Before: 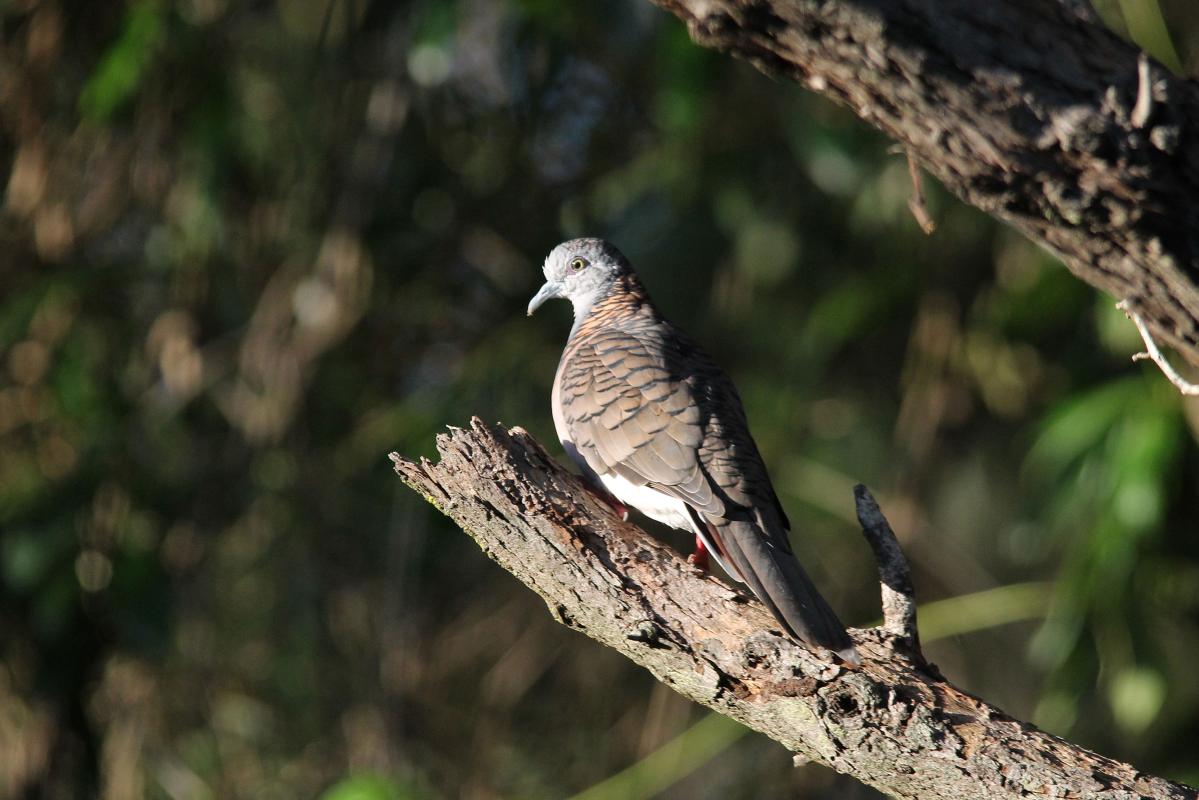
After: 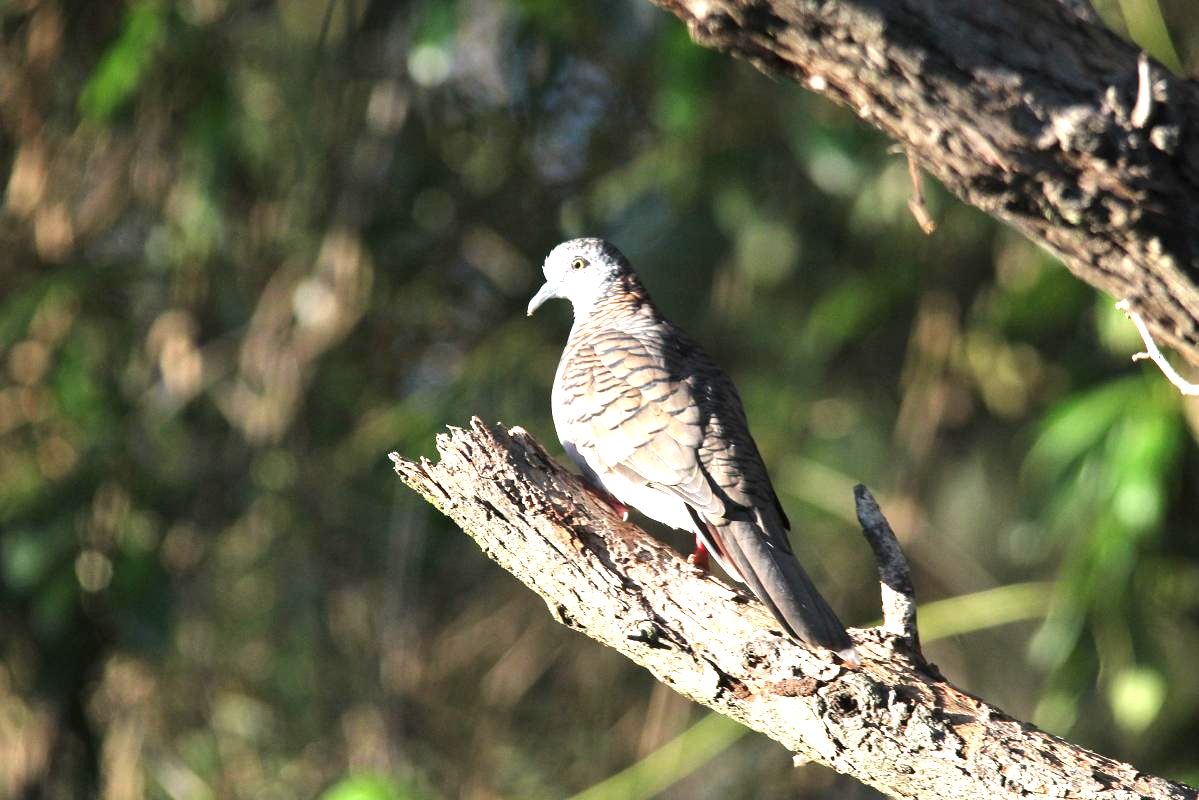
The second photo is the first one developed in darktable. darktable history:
exposure: black level correction 0, exposure 1.349 EV, compensate highlight preservation false
